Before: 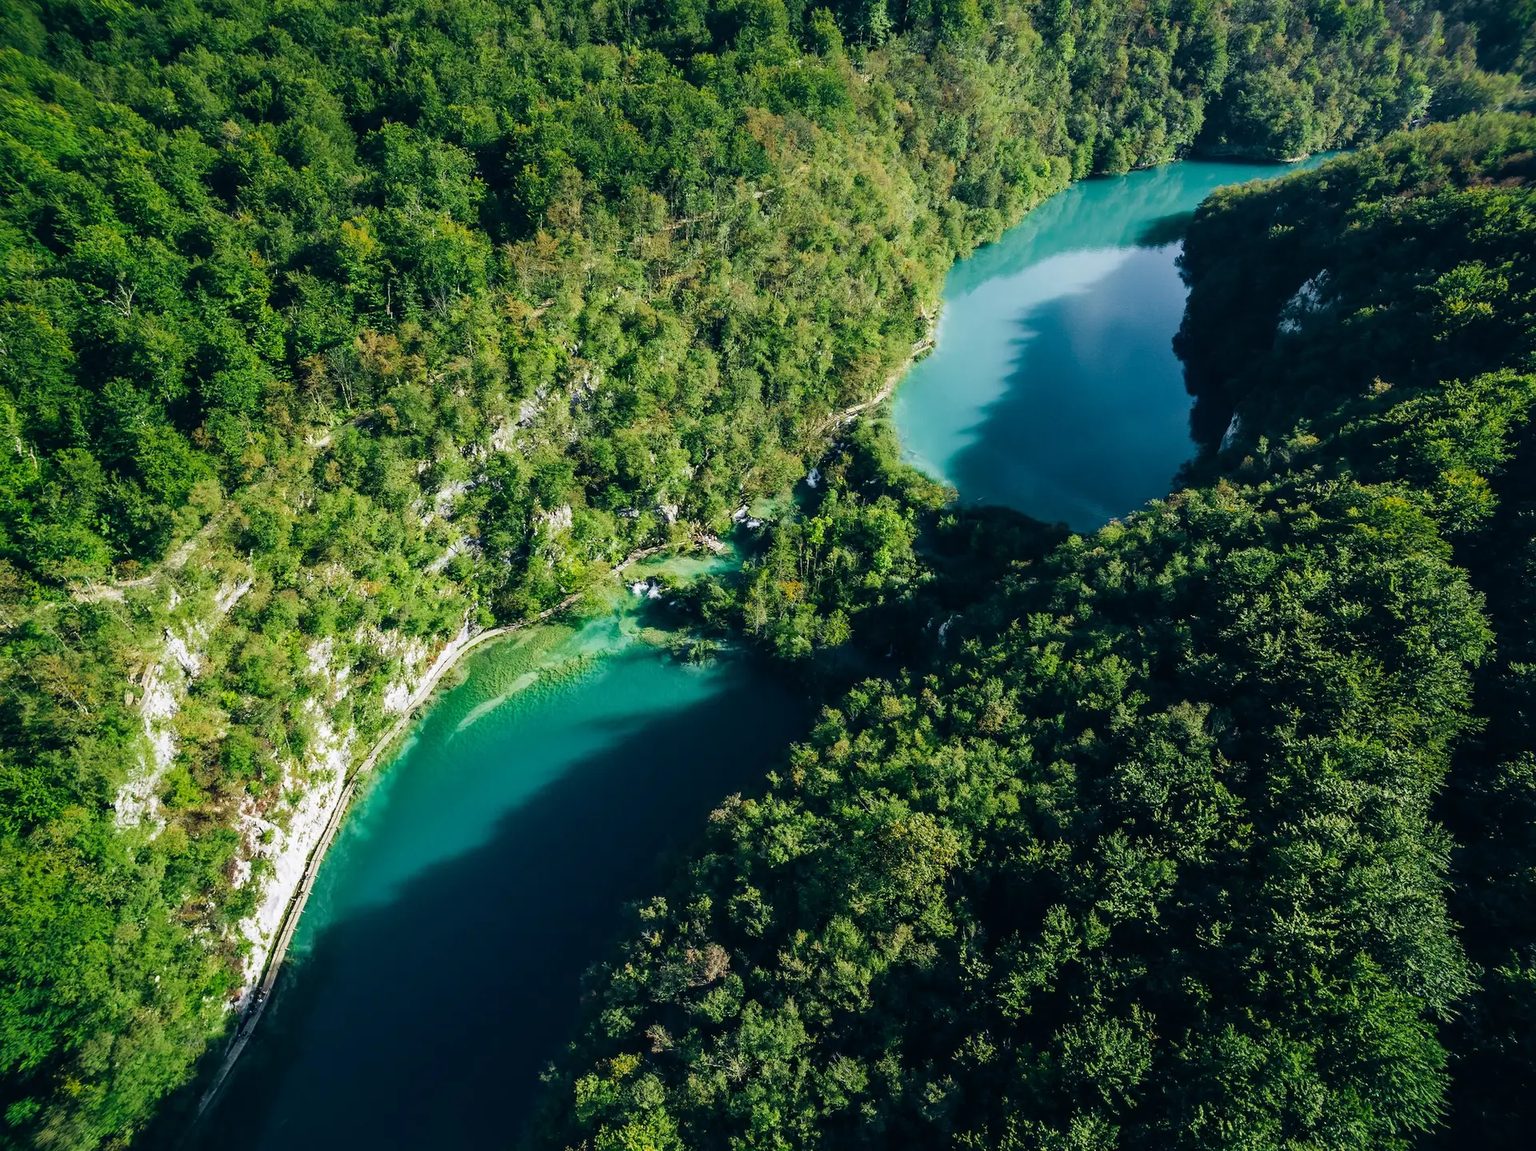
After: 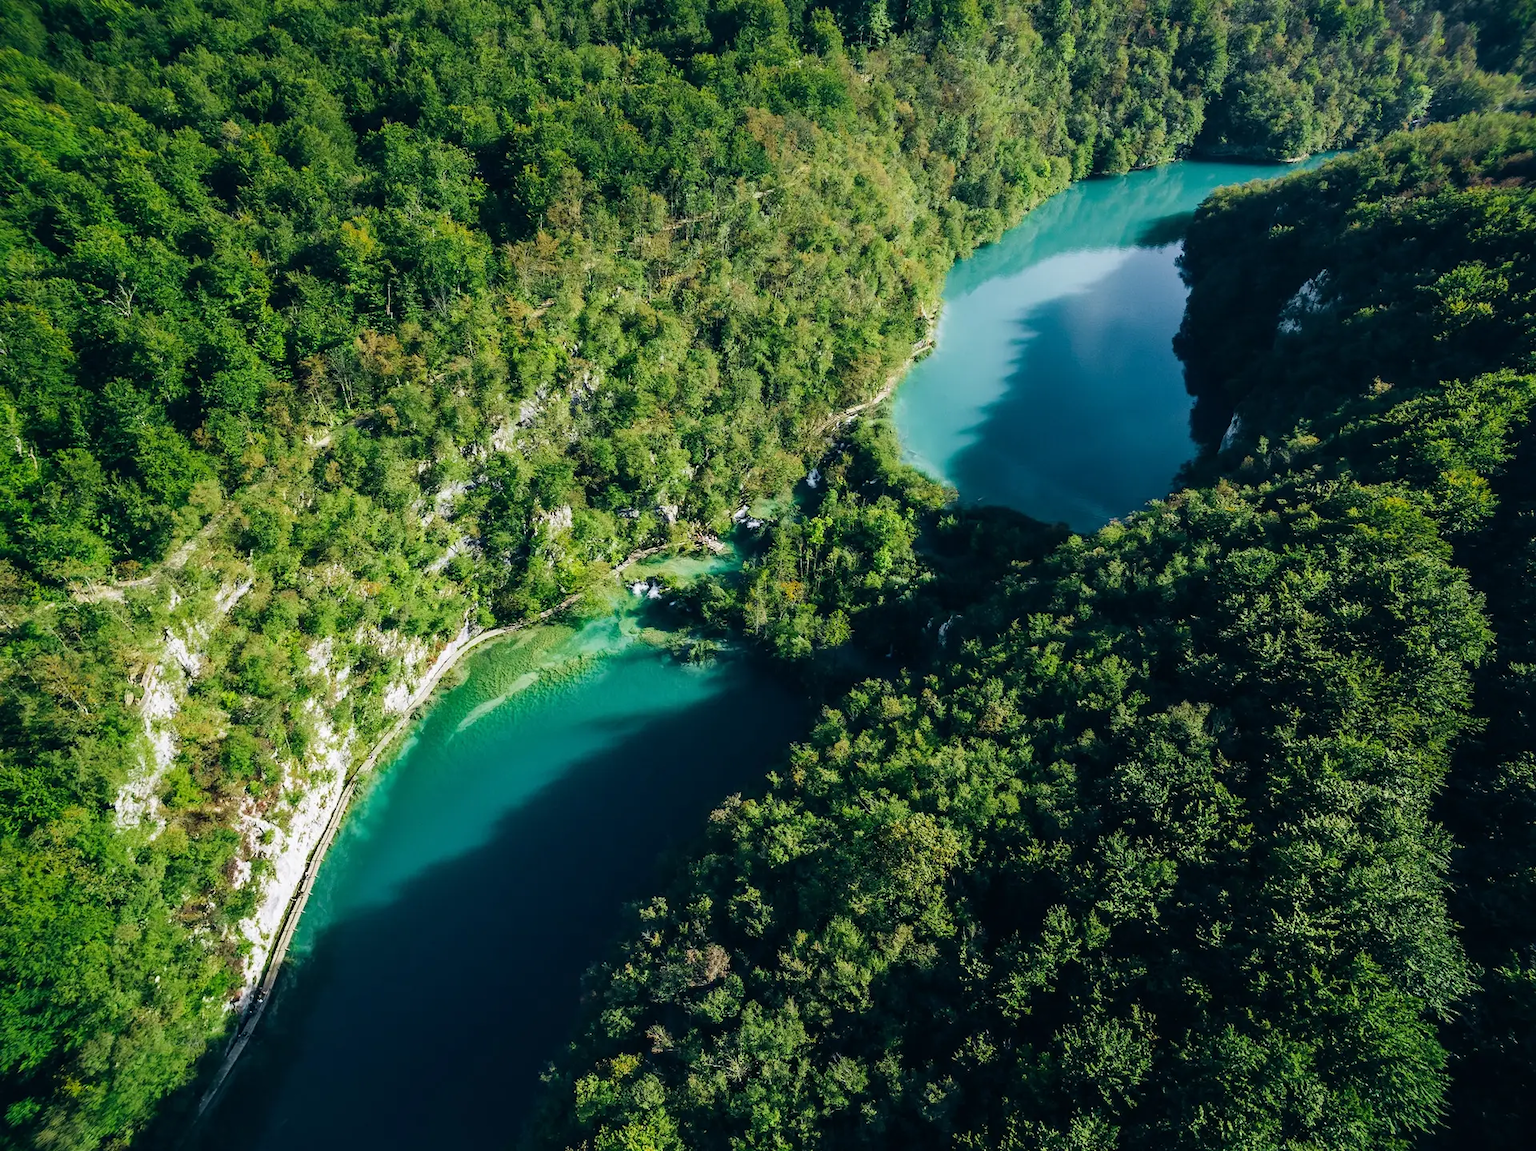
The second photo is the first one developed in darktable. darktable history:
color calibration: illuminant same as pipeline (D50), adaptation XYZ, x 0.345, y 0.357, temperature 5005.19 K
